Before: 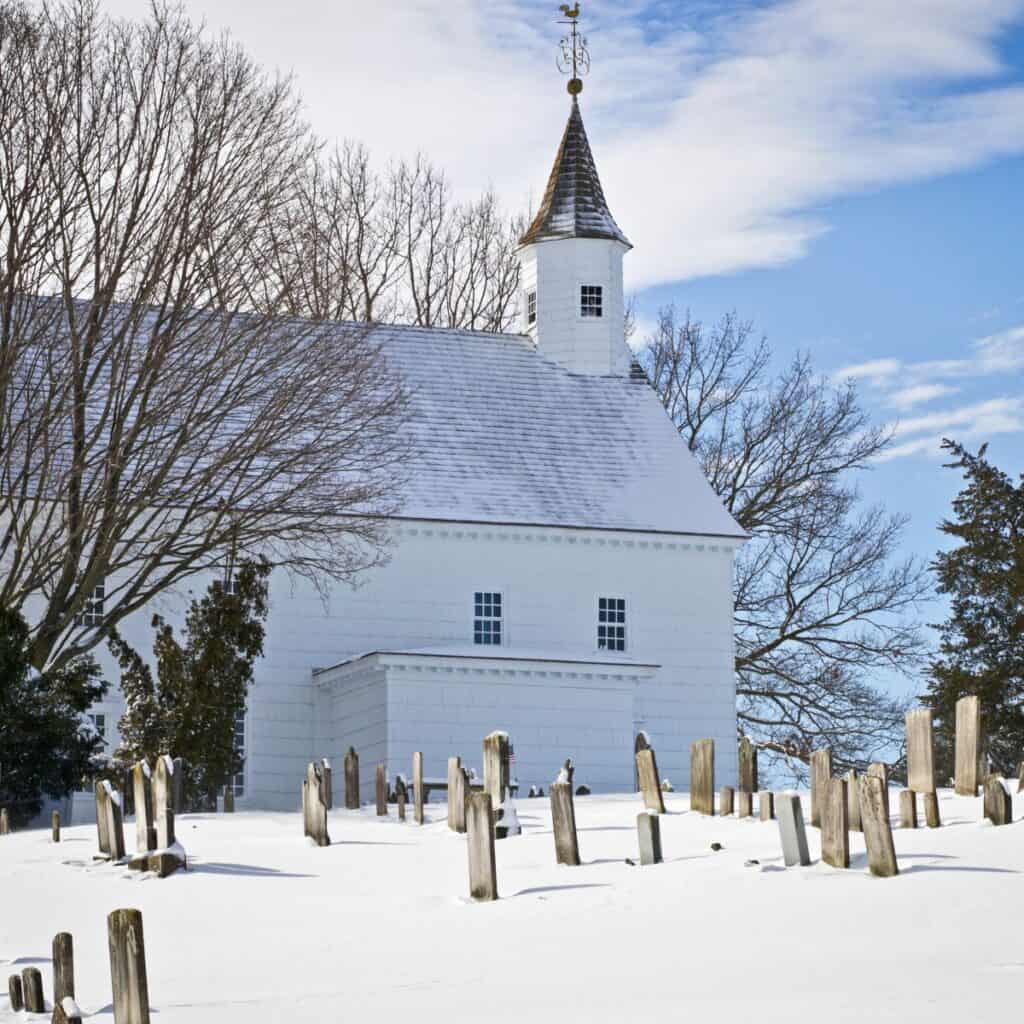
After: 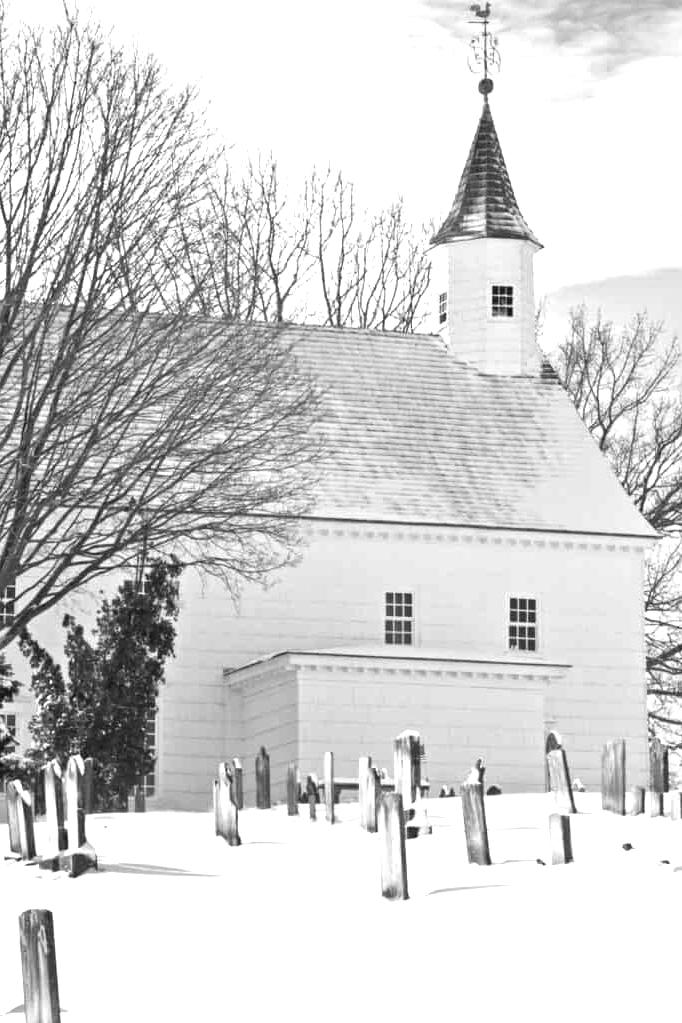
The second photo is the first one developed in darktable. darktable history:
crop and rotate: left 8.786%, right 24.548%
monochrome: a 32, b 64, size 2.3
exposure: black level correction 0, exposure 1 EV, compensate exposure bias true, compensate highlight preservation false
